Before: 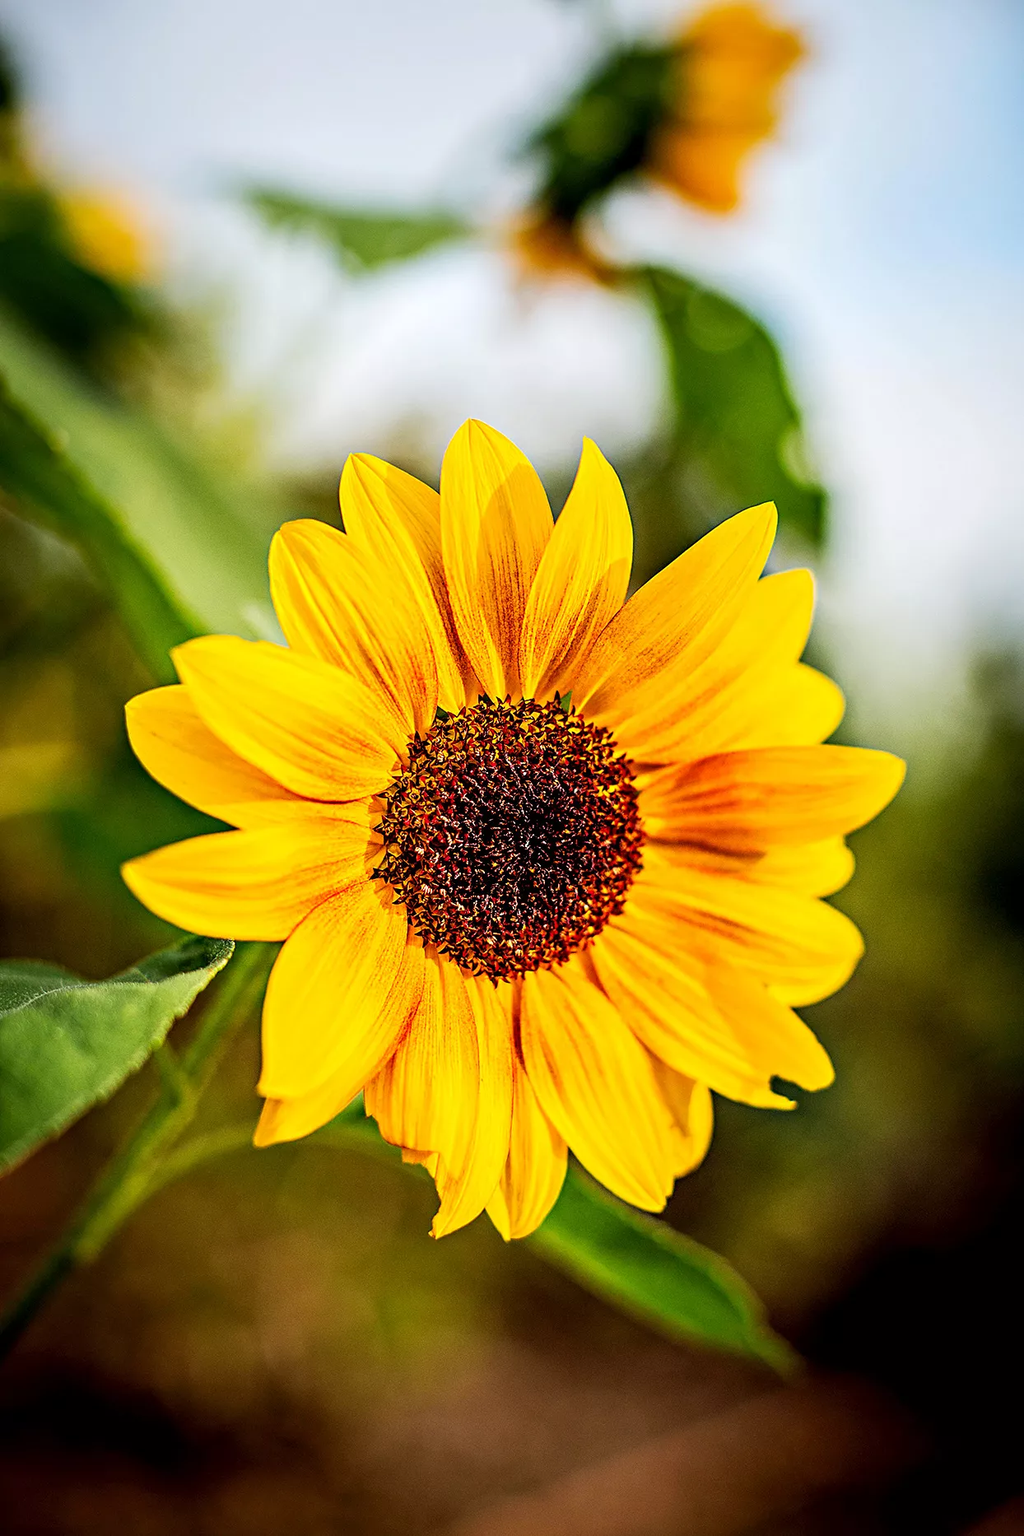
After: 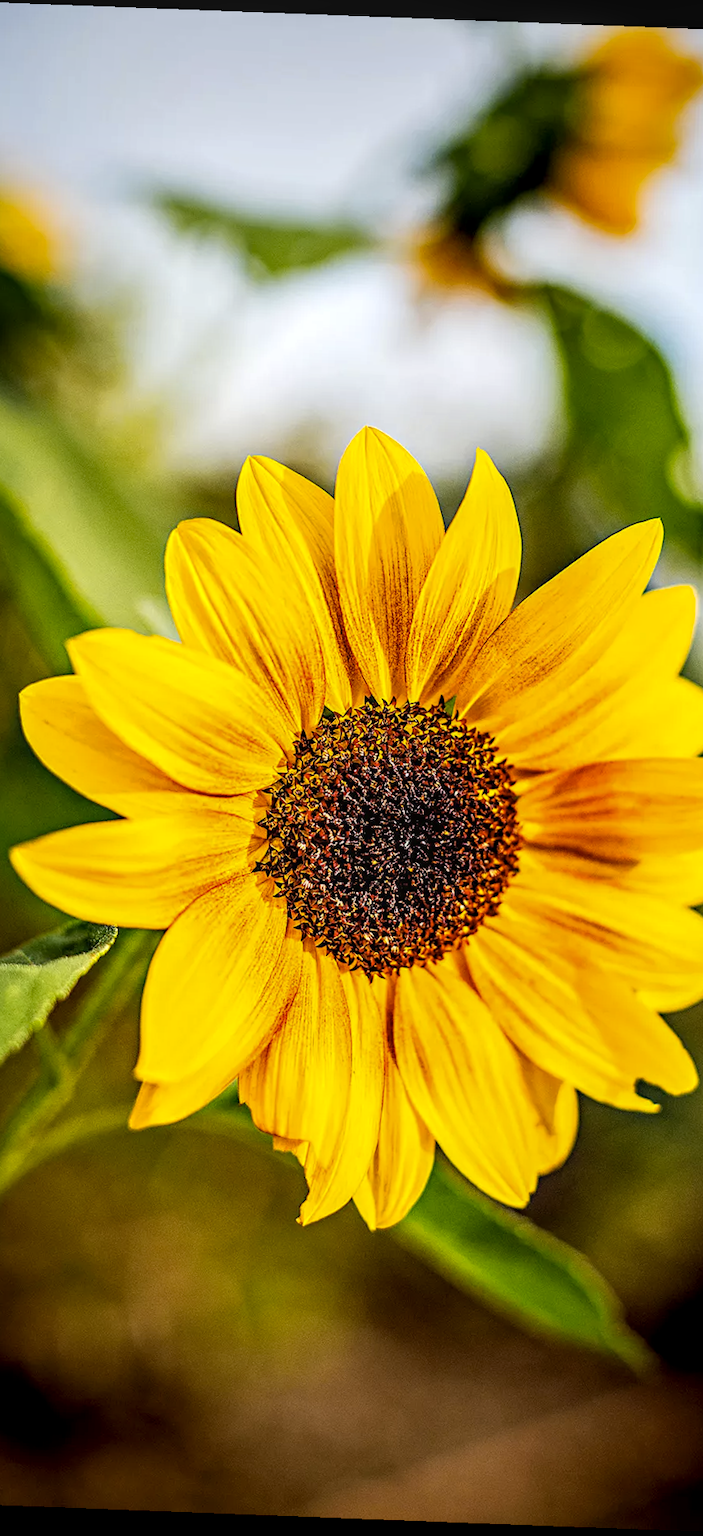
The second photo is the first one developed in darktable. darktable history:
local contrast: on, module defaults
crop and rotate: left 12.648%, right 20.685%
rotate and perspective: rotation 2.17°, automatic cropping off
color contrast: green-magenta contrast 0.8, blue-yellow contrast 1.1, unbound 0
